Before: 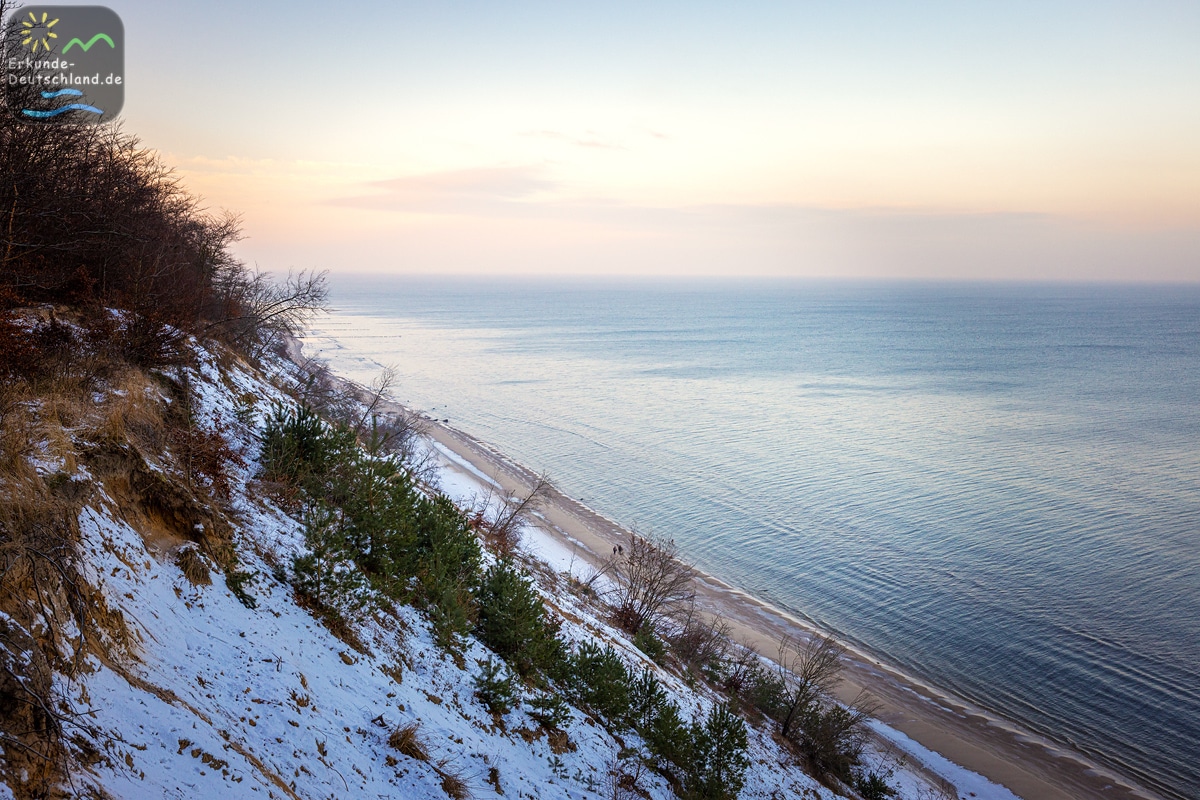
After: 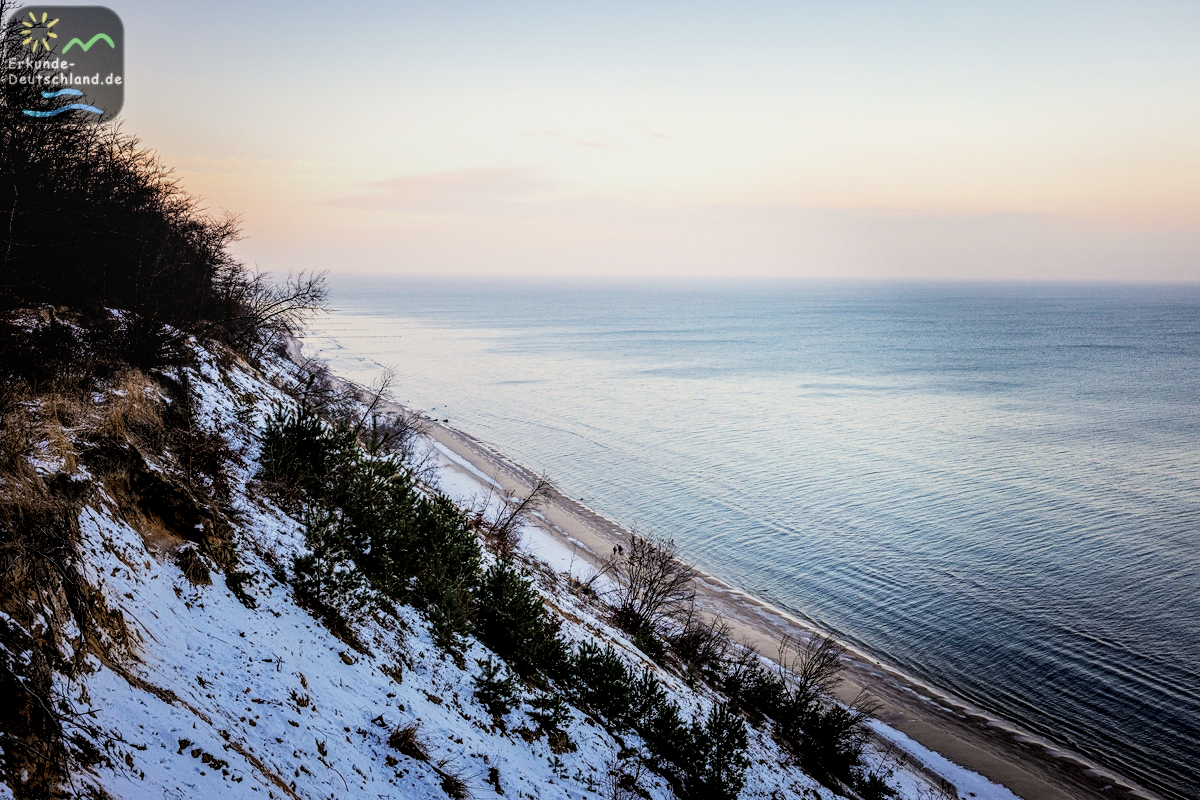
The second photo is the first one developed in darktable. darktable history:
local contrast: detail 130%
filmic rgb: black relative exposure -5.06 EV, white relative exposure 3.99 EV, hardness 2.88, contrast 1.488
